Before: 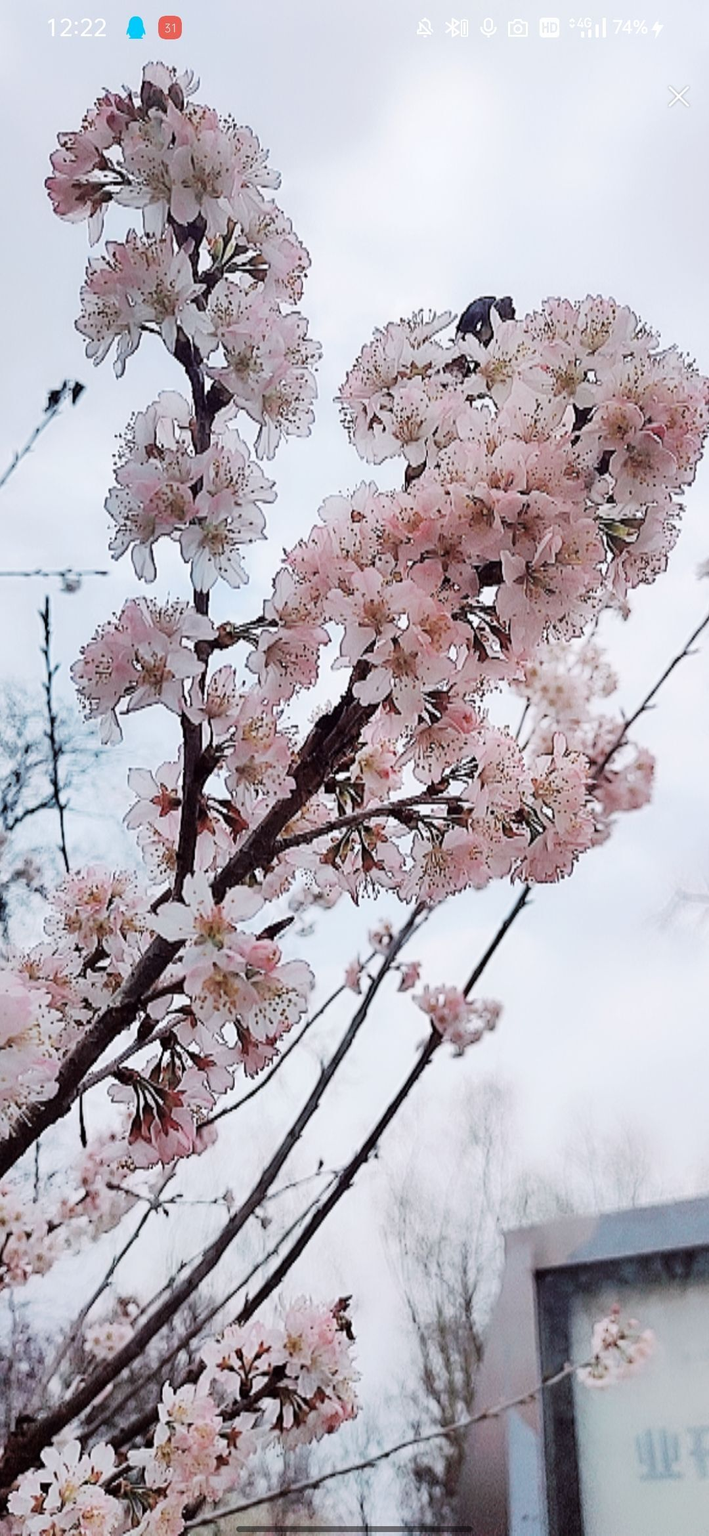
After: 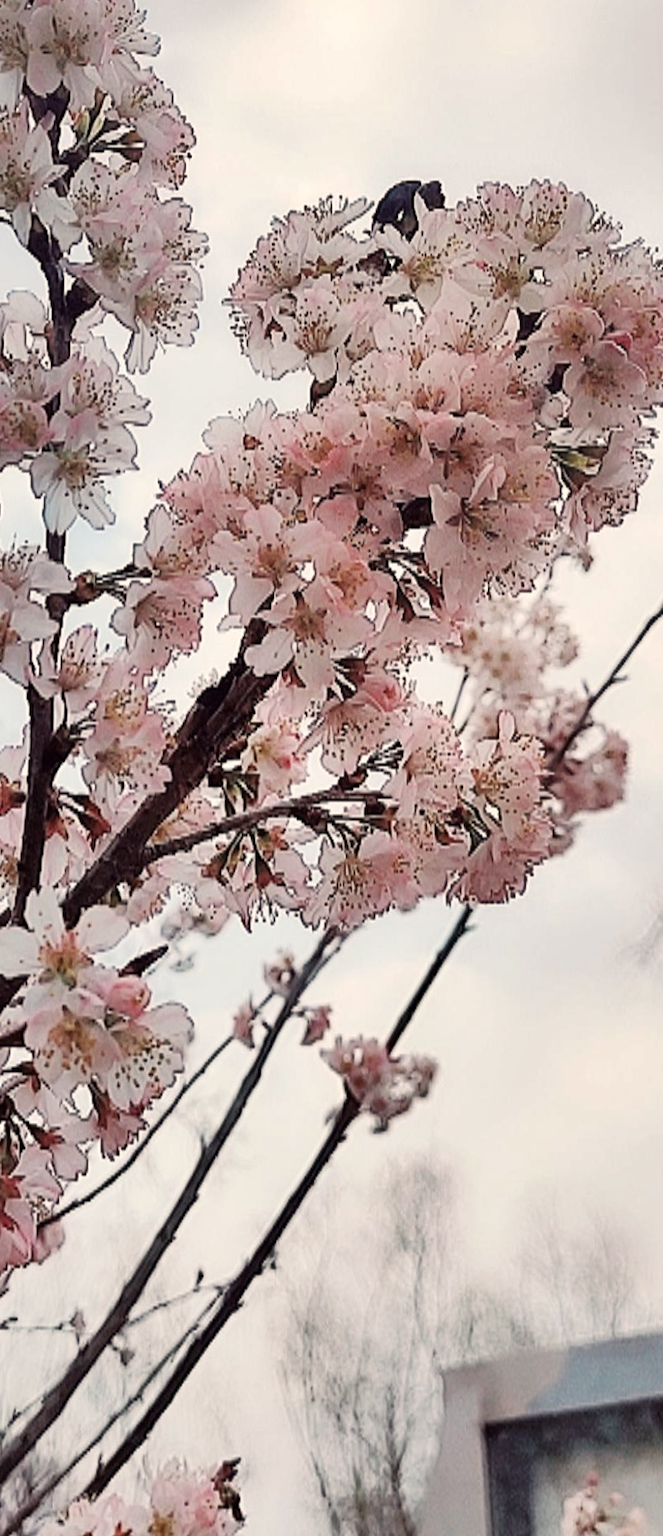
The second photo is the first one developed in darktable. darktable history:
crop and rotate: left 20.74%, top 7.912%, right 0.375%, bottom 13.378%
rotate and perspective: rotation 0.215°, lens shift (vertical) -0.139, crop left 0.069, crop right 0.939, crop top 0.002, crop bottom 0.996
white balance: red 1.045, blue 0.932
shadows and highlights: white point adjustment 1, soften with gaussian
